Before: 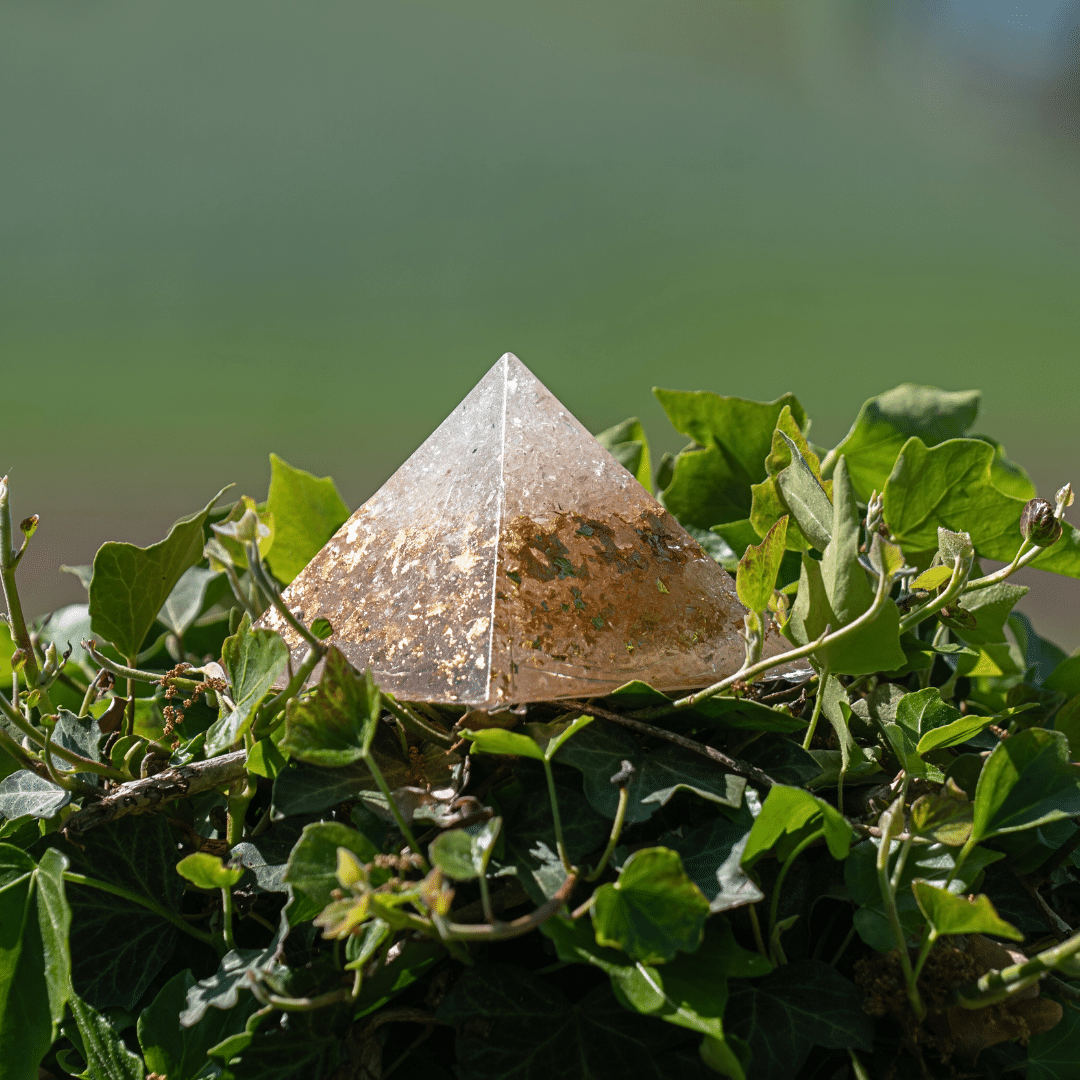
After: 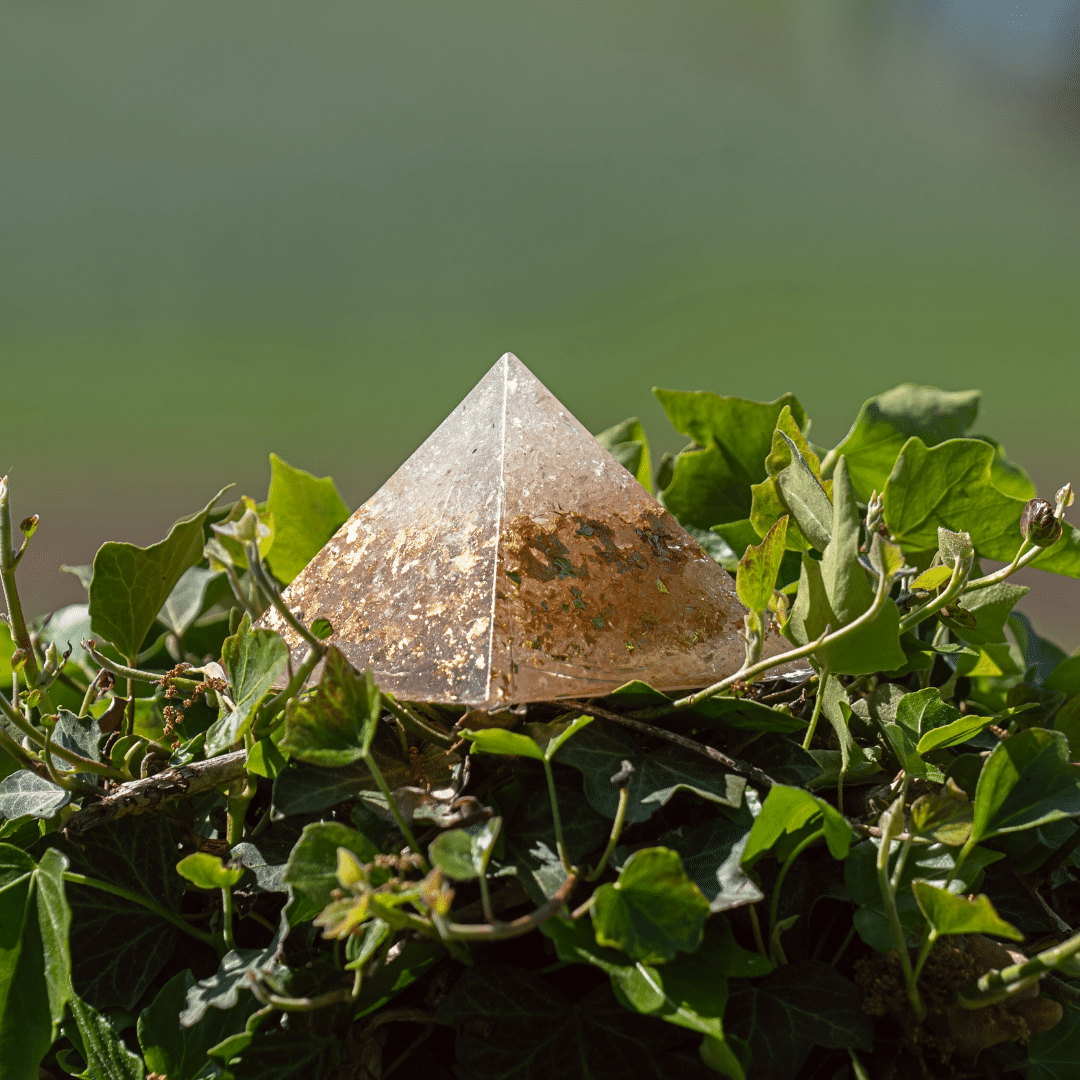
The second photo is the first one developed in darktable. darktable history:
shadows and highlights: radius 331.84, shadows 53.55, highlights -100, compress 94.63%, highlights color adjustment 73.23%, soften with gaussian
color correction: highlights a* -0.95, highlights b* 4.5, shadows a* 3.55
